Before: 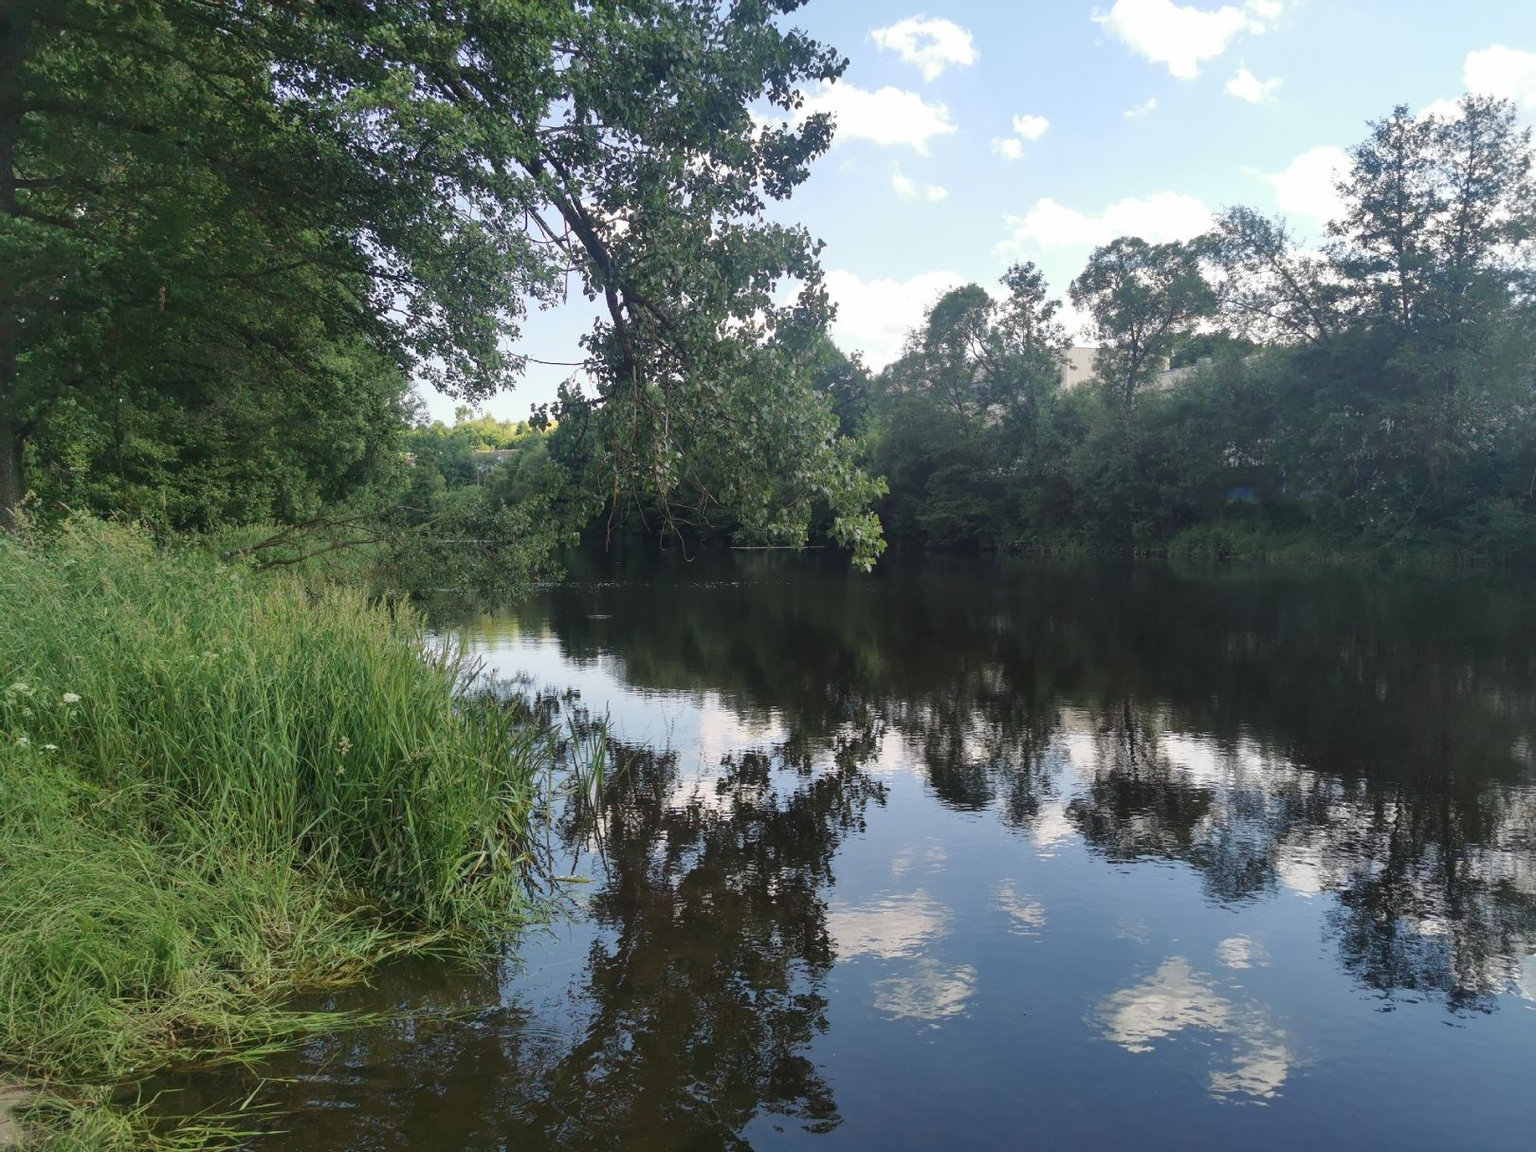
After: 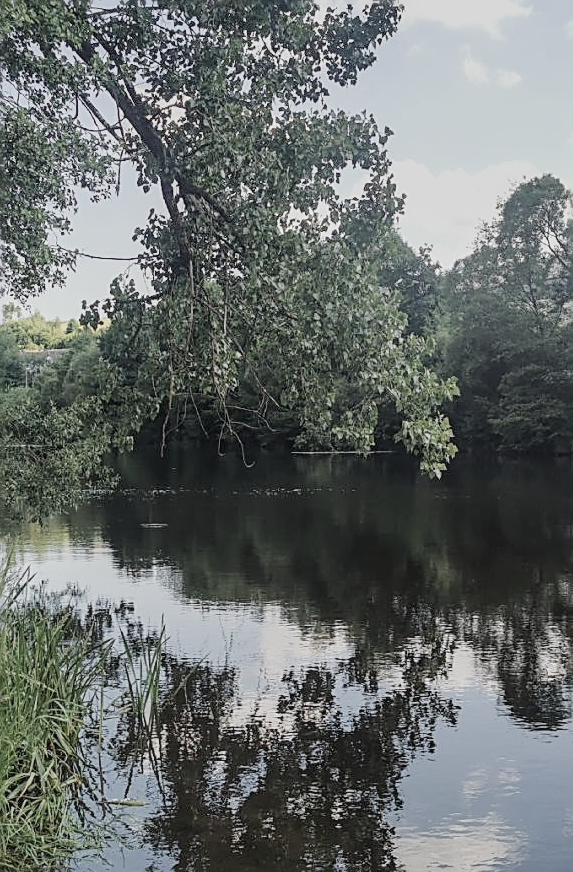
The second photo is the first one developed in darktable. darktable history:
filmic rgb: black relative exposure -7.65 EV, white relative exposure 4.56 EV, hardness 3.61, contrast in shadows safe
sharpen: amount 0.897
exposure: exposure 0.292 EV, compensate highlight preservation false
crop and rotate: left 29.553%, top 10.316%, right 35.027%, bottom 17.878%
local contrast: on, module defaults
contrast brightness saturation: contrast -0.053, saturation -0.401
